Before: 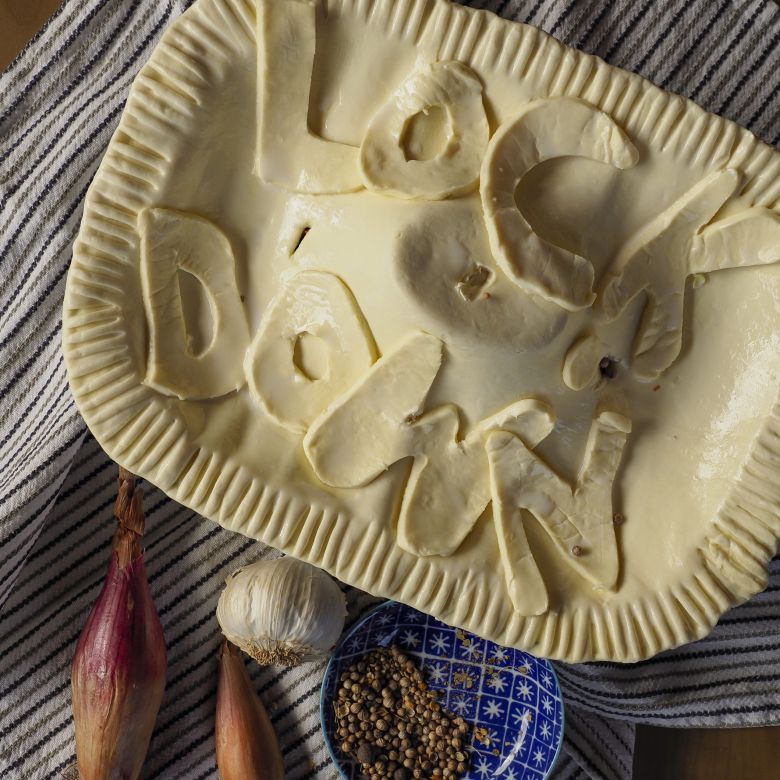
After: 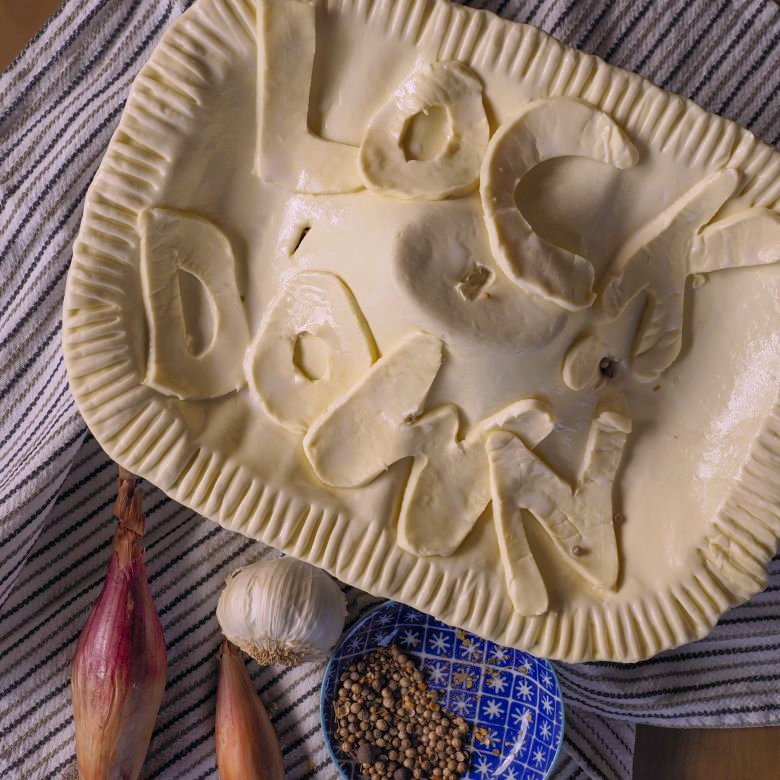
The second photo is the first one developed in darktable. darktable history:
white balance: red 1.066, blue 1.119
shadows and highlights: on, module defaults
